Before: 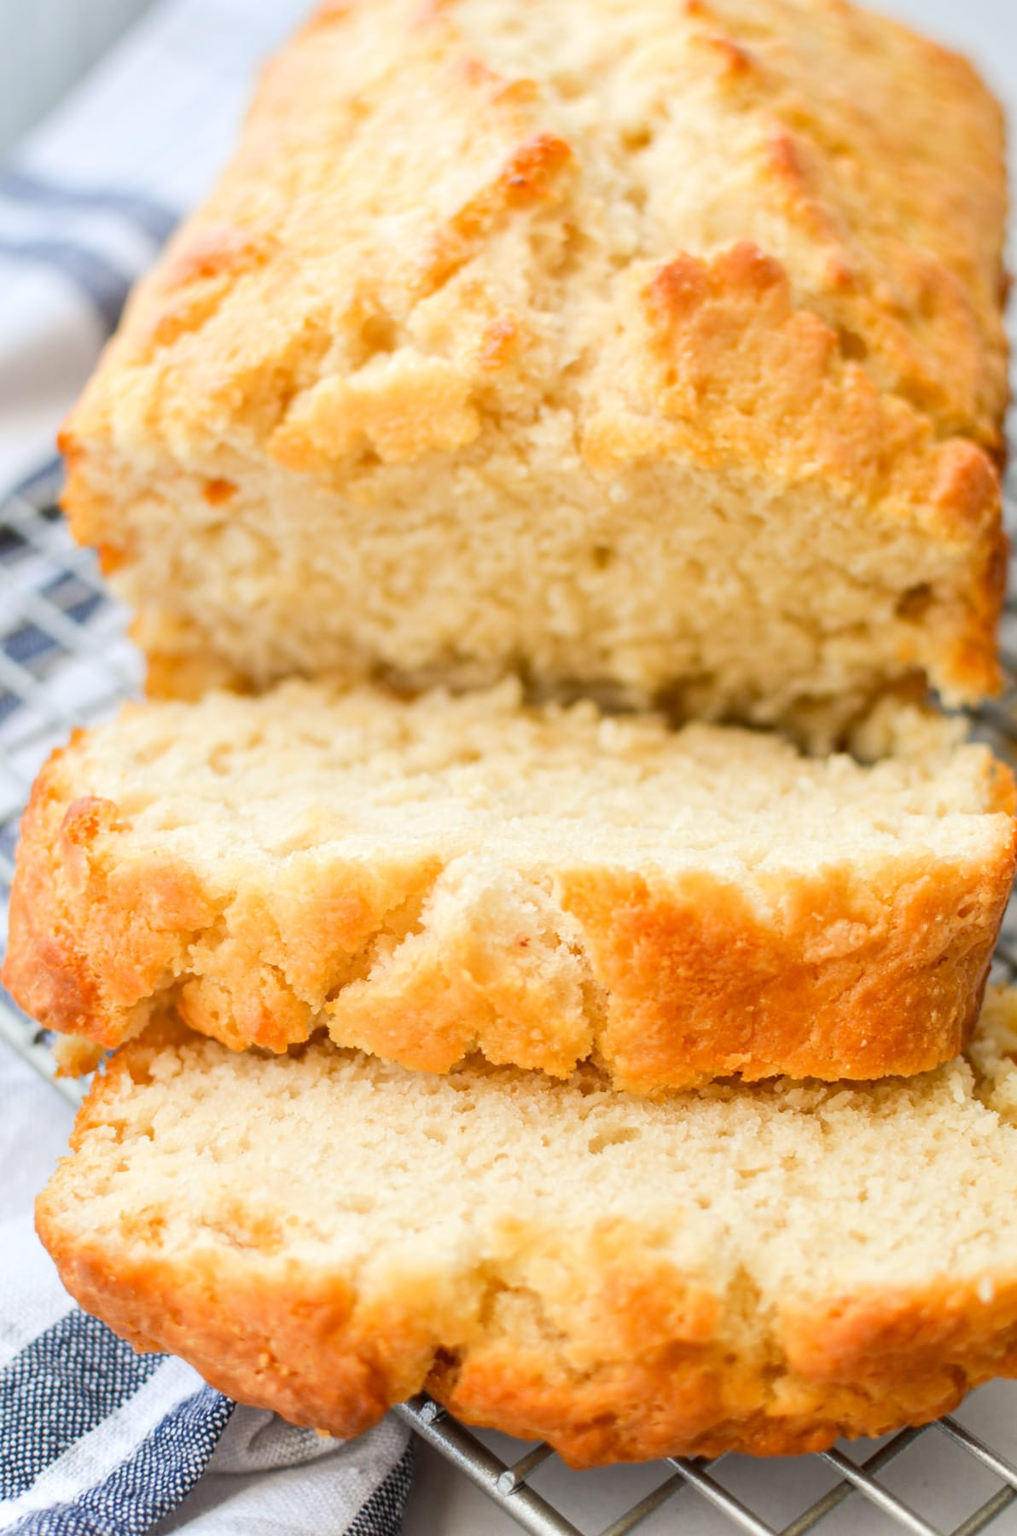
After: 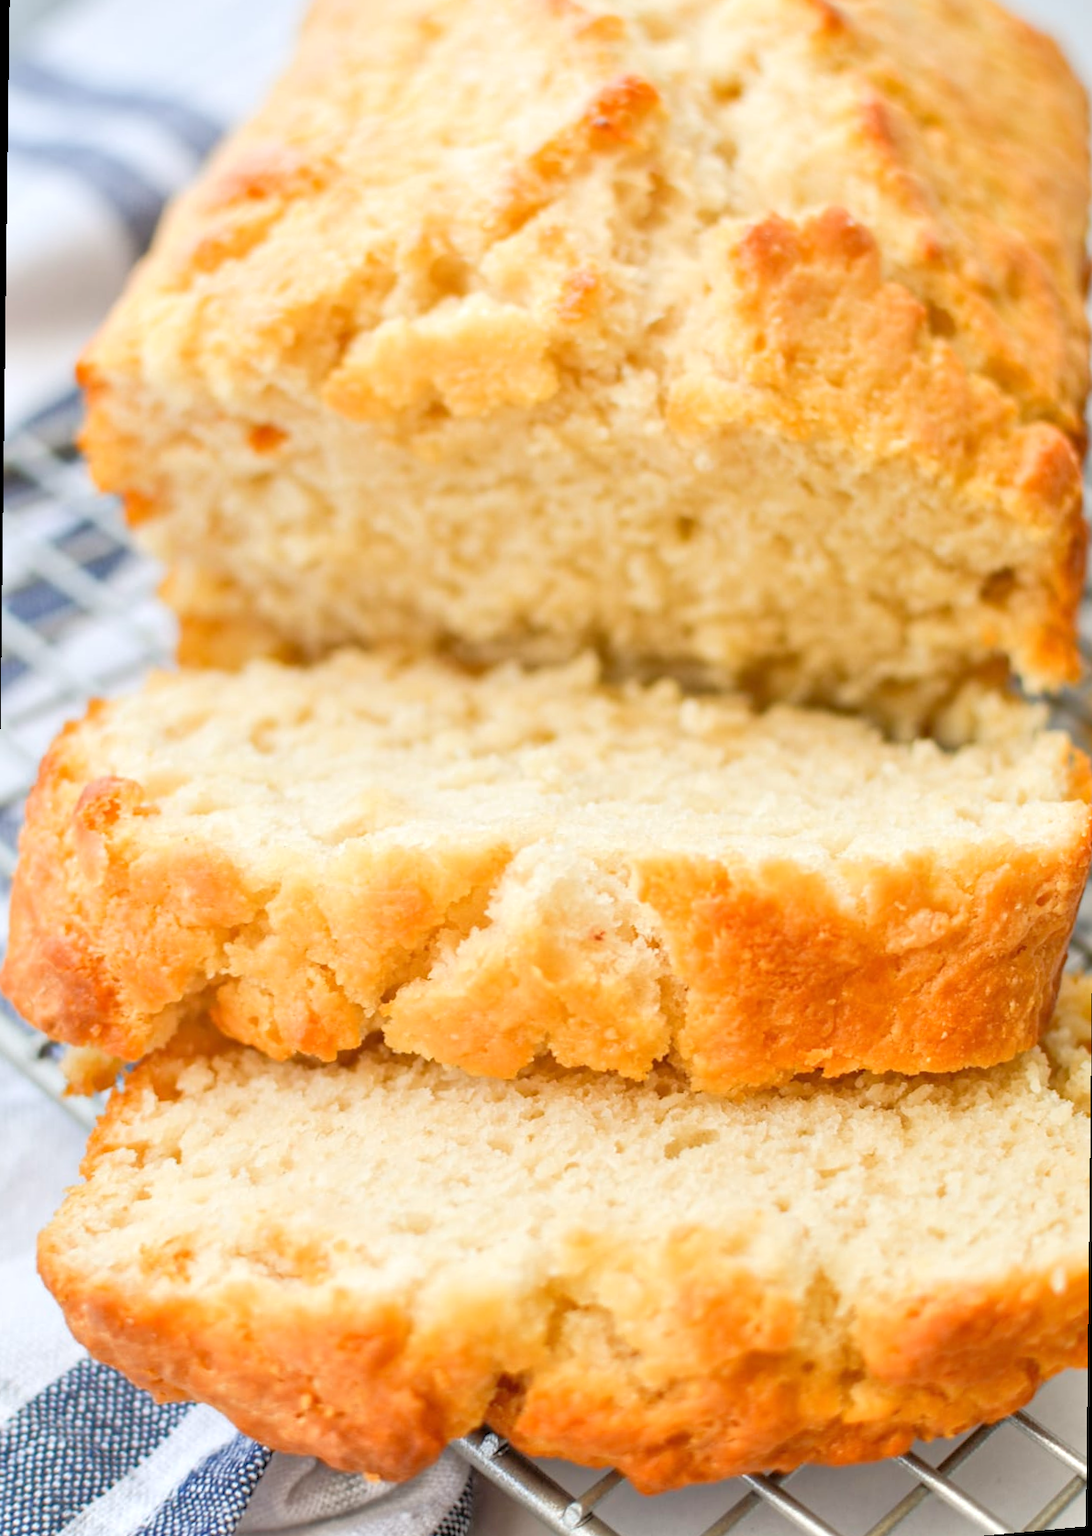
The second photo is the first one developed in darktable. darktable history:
tone equalizer: -7 EV 0.15 EV, -6 EV 0.6 EV, -5 EV 1.15 EV, -4 EV 1.33 EV, -3 EV 1.15 EV, -2 EV 0.6 EV, -1 EV 0.15 EV, mask exposure compensation -0.5 EV
rotate and perspective: rotation 0.679°, lens shift (horizontal) 0.136, crop left 0.009, crop right 0.991, crop top 0.078, crop bottom 0.95
